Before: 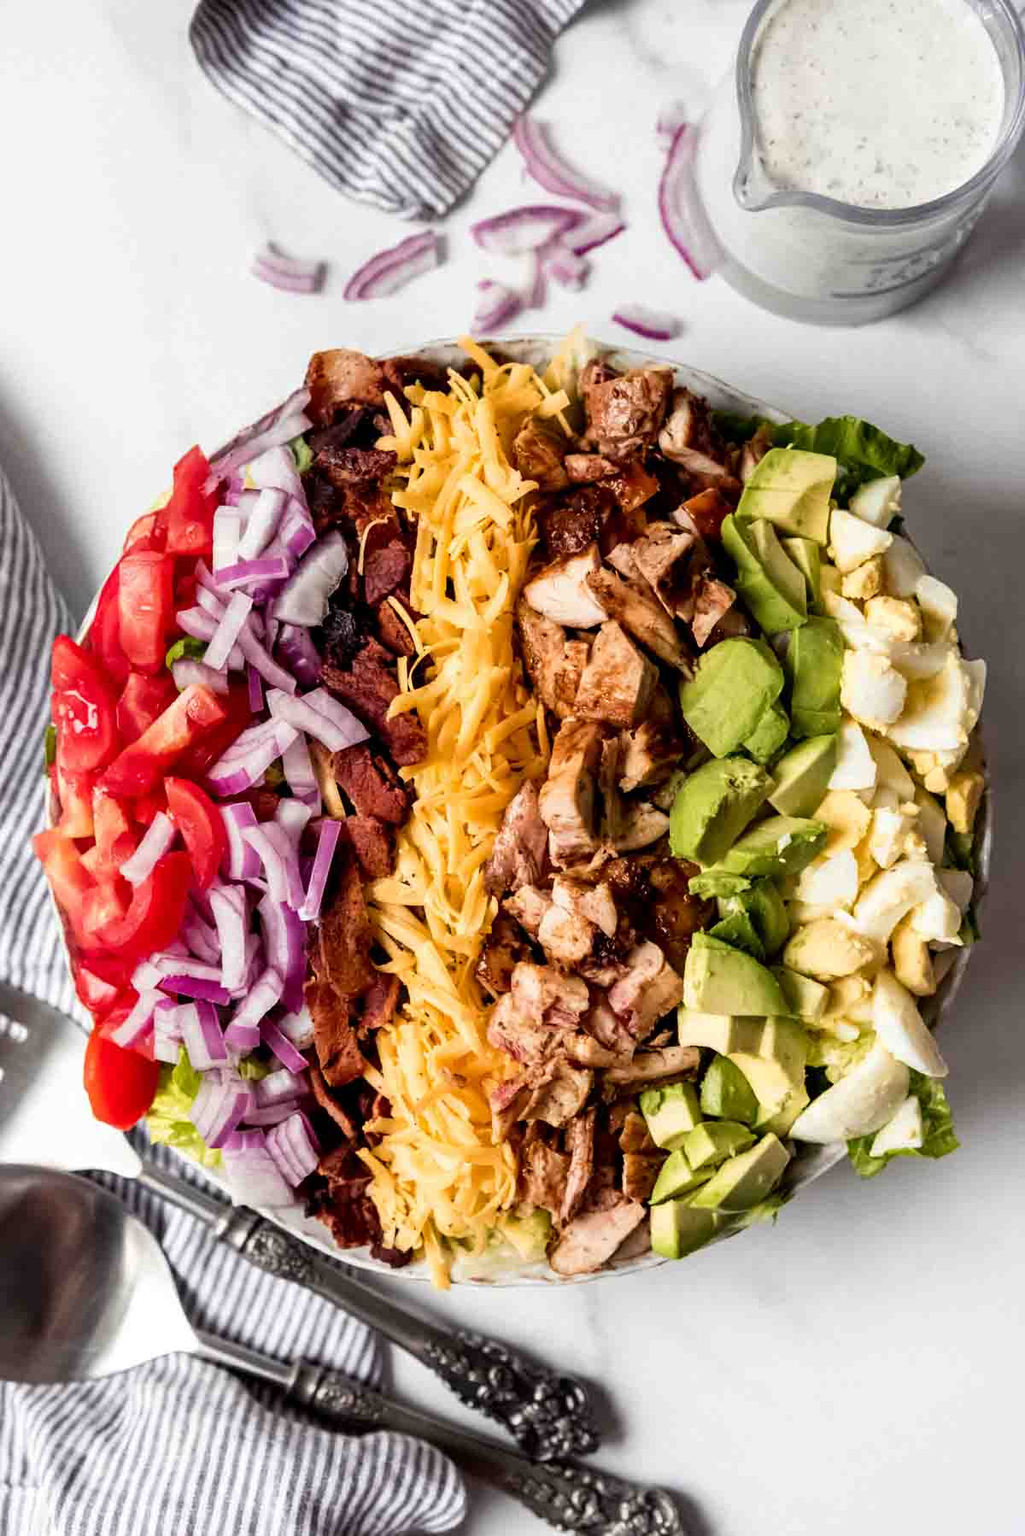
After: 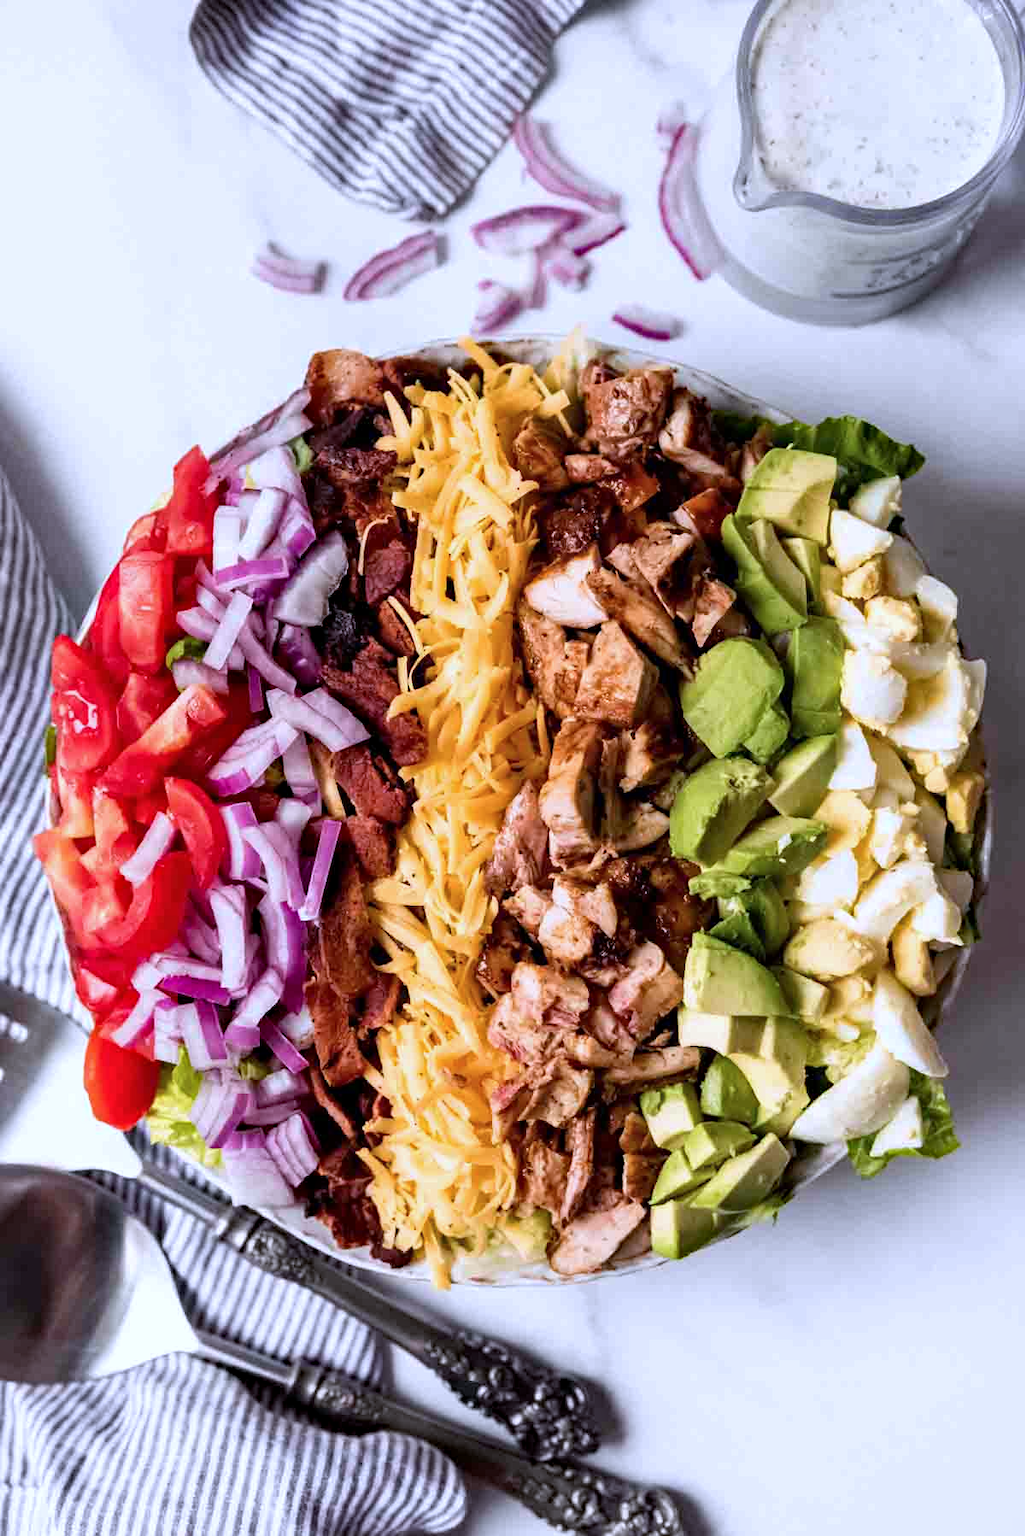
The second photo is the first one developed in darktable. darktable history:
haze removal: compatibility mode true, adaptive false
color calibration: illuminant custom, x 0.373, y 0.388, temperature 4250.5 K
